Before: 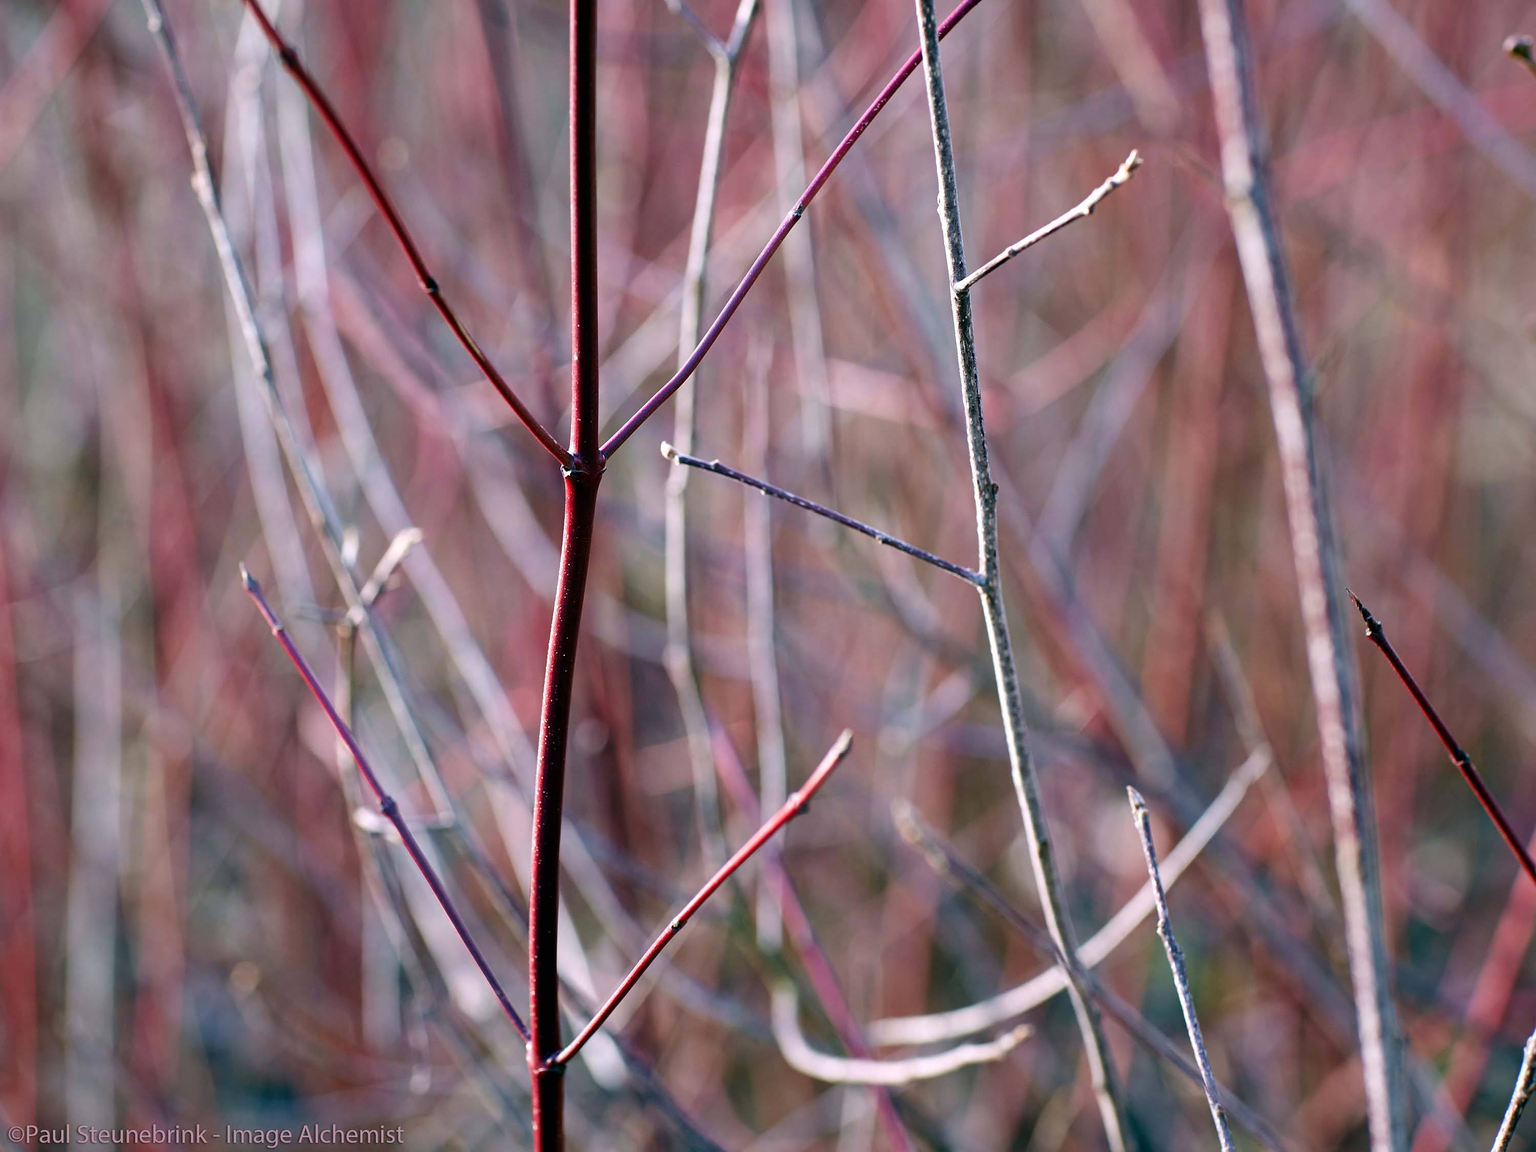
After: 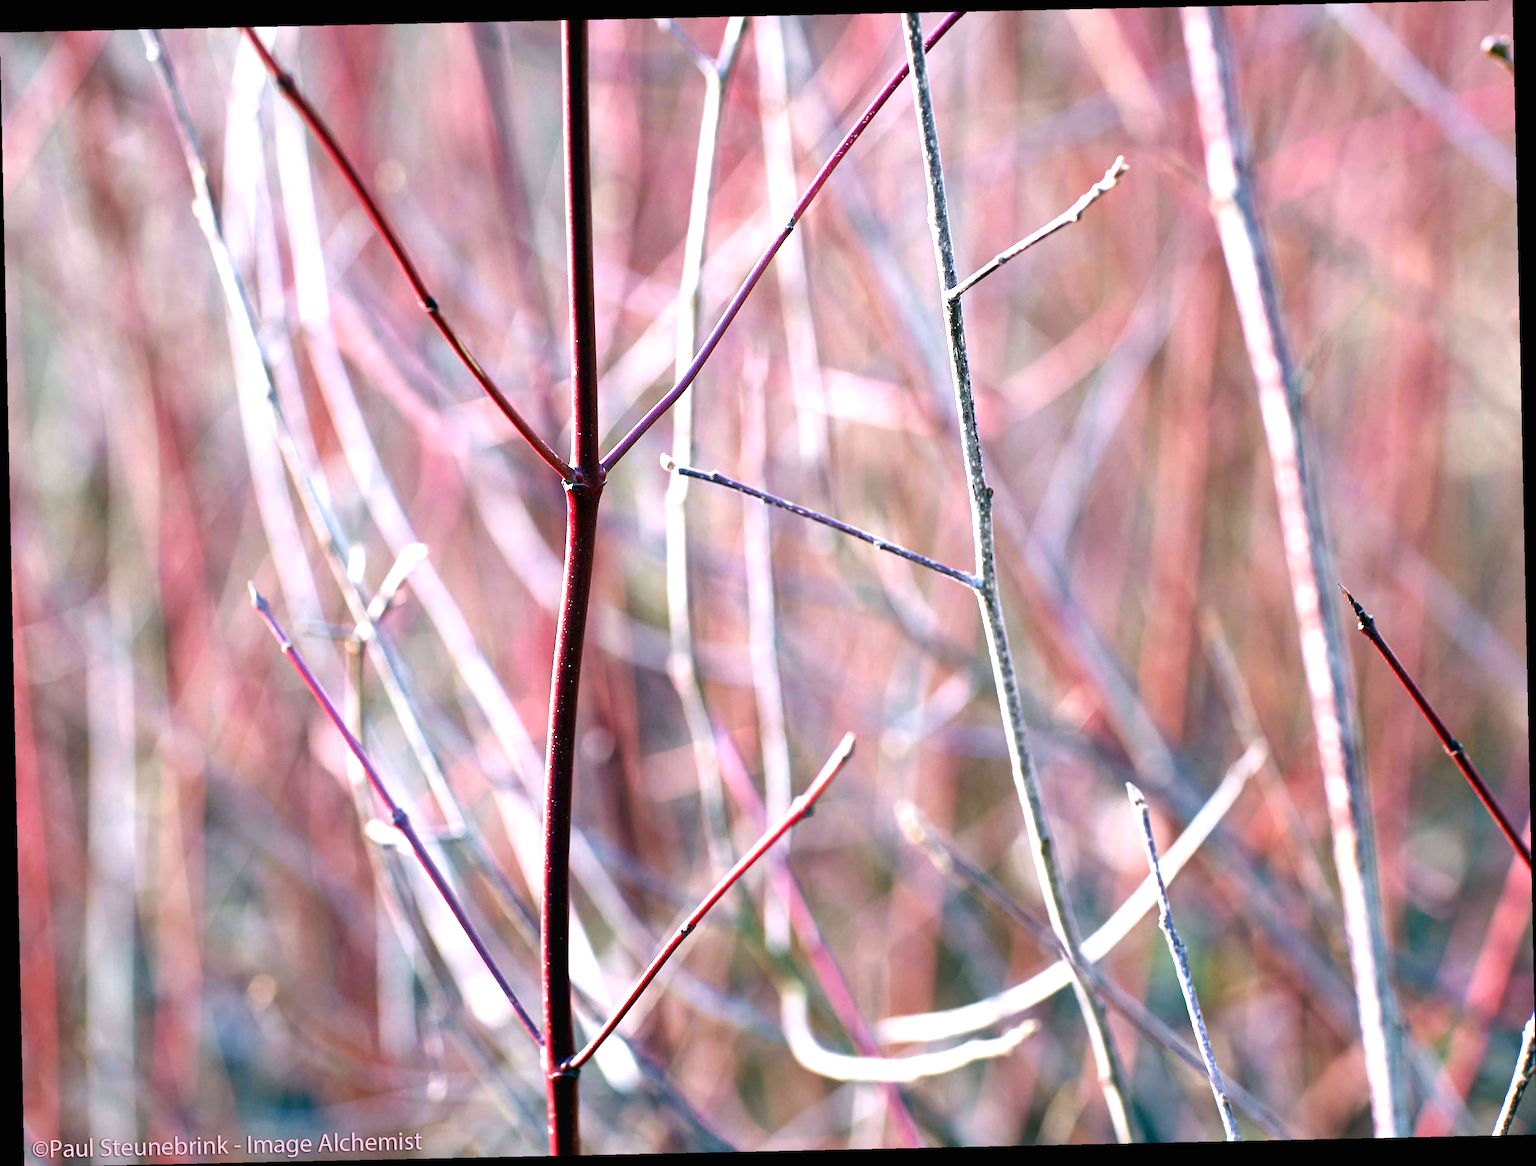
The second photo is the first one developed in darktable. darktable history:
rotate and perspective: rotation -1.24°, automatic cropping off
exposure: black level correction 0, exposure 1.2 EV, compensate exposure bias true, compensate highlight preservation false
